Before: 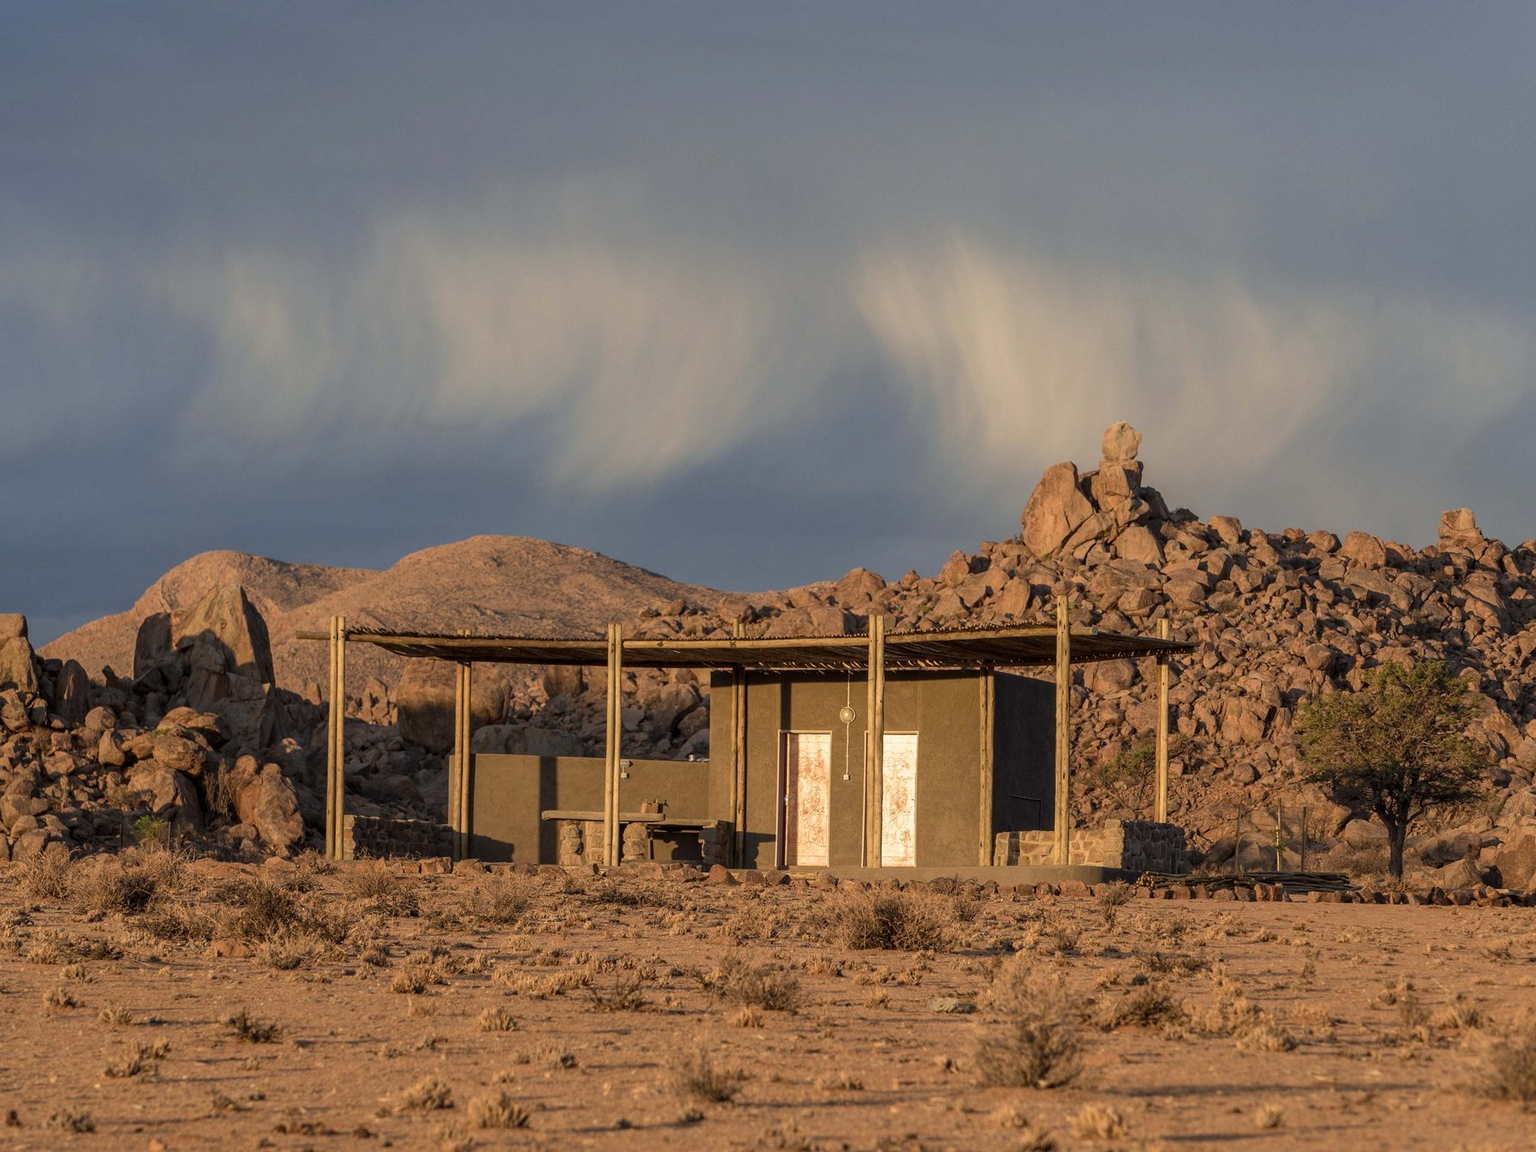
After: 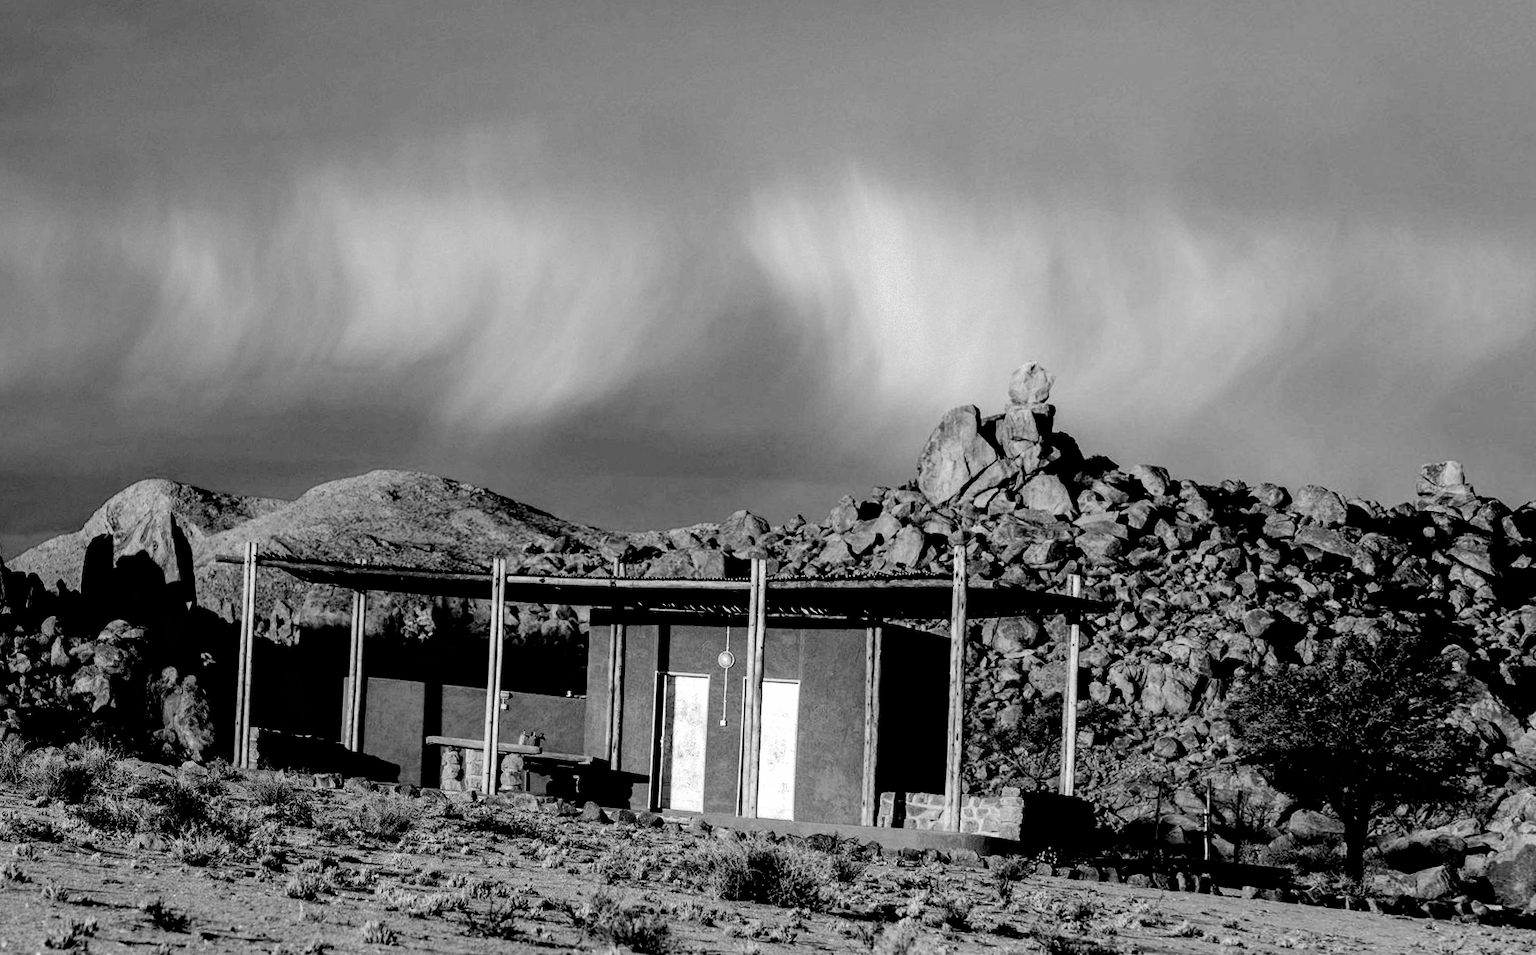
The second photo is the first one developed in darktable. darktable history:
monochrome: on, module defaults
crop and rotate: top 0%, bottom 5.097%
filmic rgb: black relative exposure -1 EV, white relative exposure 2.05 EV, hardness 1.52, contrast 2.25, enable highlight reconstruction true
rotate and perspective: rotation 1.69°, lens shift (vertical) -0.023, lens shift (horizontal) -0.291, crop left 0.025, crop right 0.988, crop top 0.092, crop bottom 0.842
